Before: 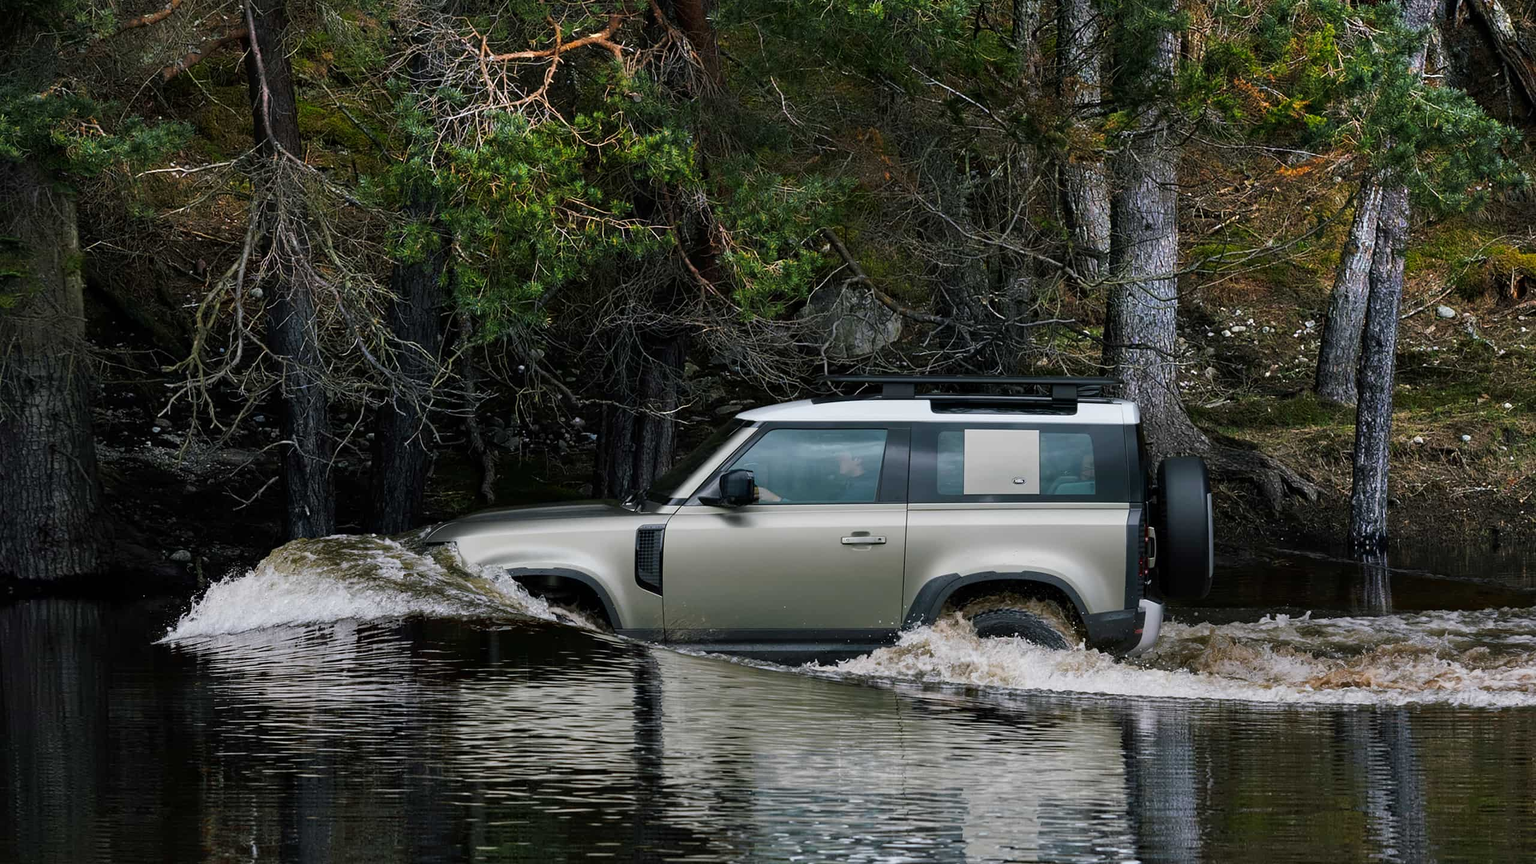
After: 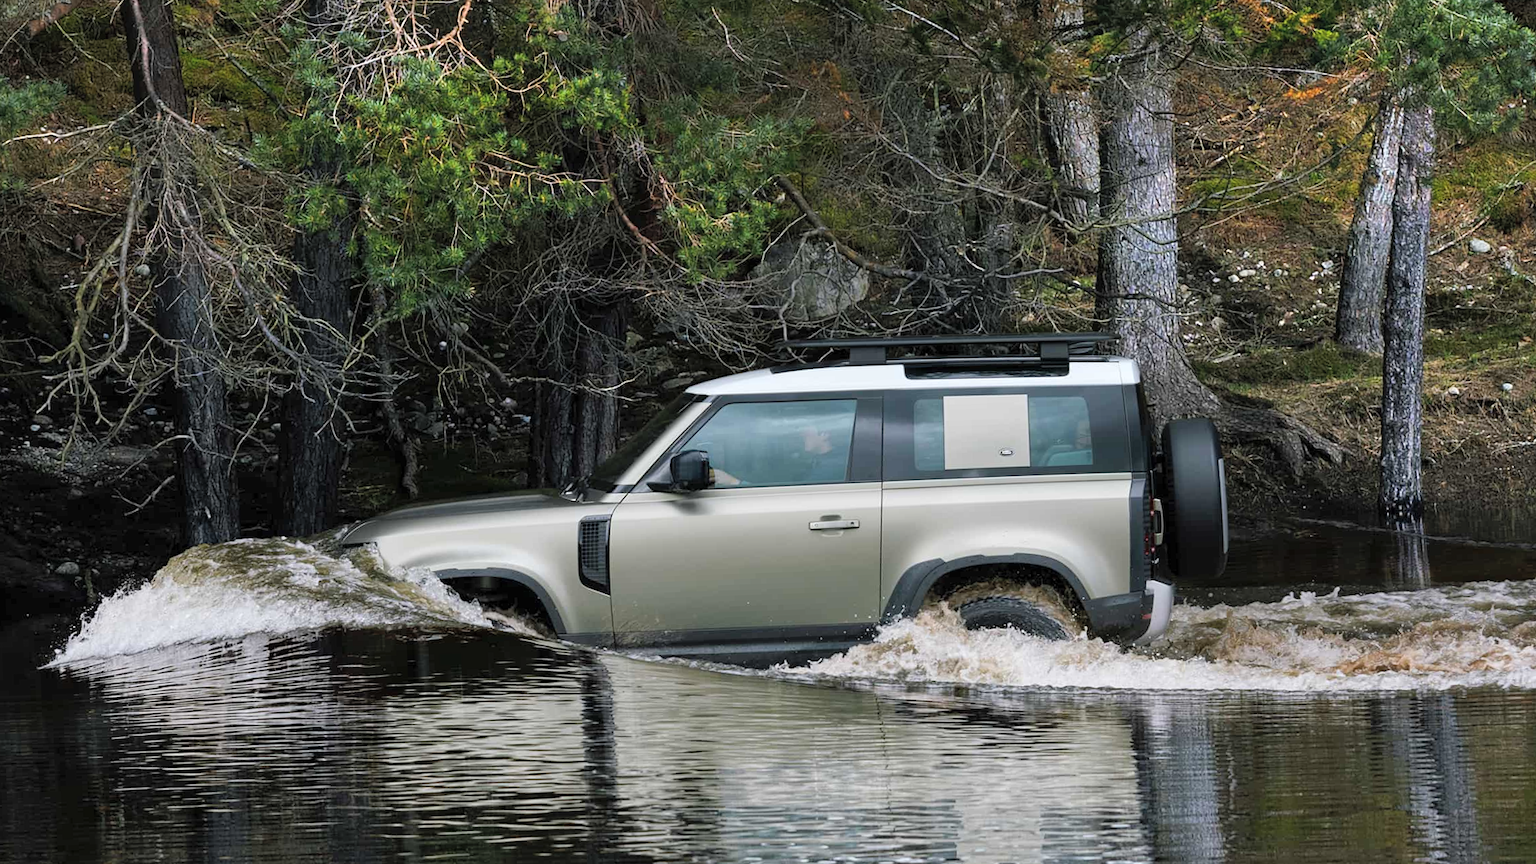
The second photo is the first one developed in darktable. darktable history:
exposure: exposure 0.2 EV, compensate highlight preservation false
crop and rotate: angle 1.96°, left 5.673%, top 5.673%
contrast brightness saturation: brightness 0.13
